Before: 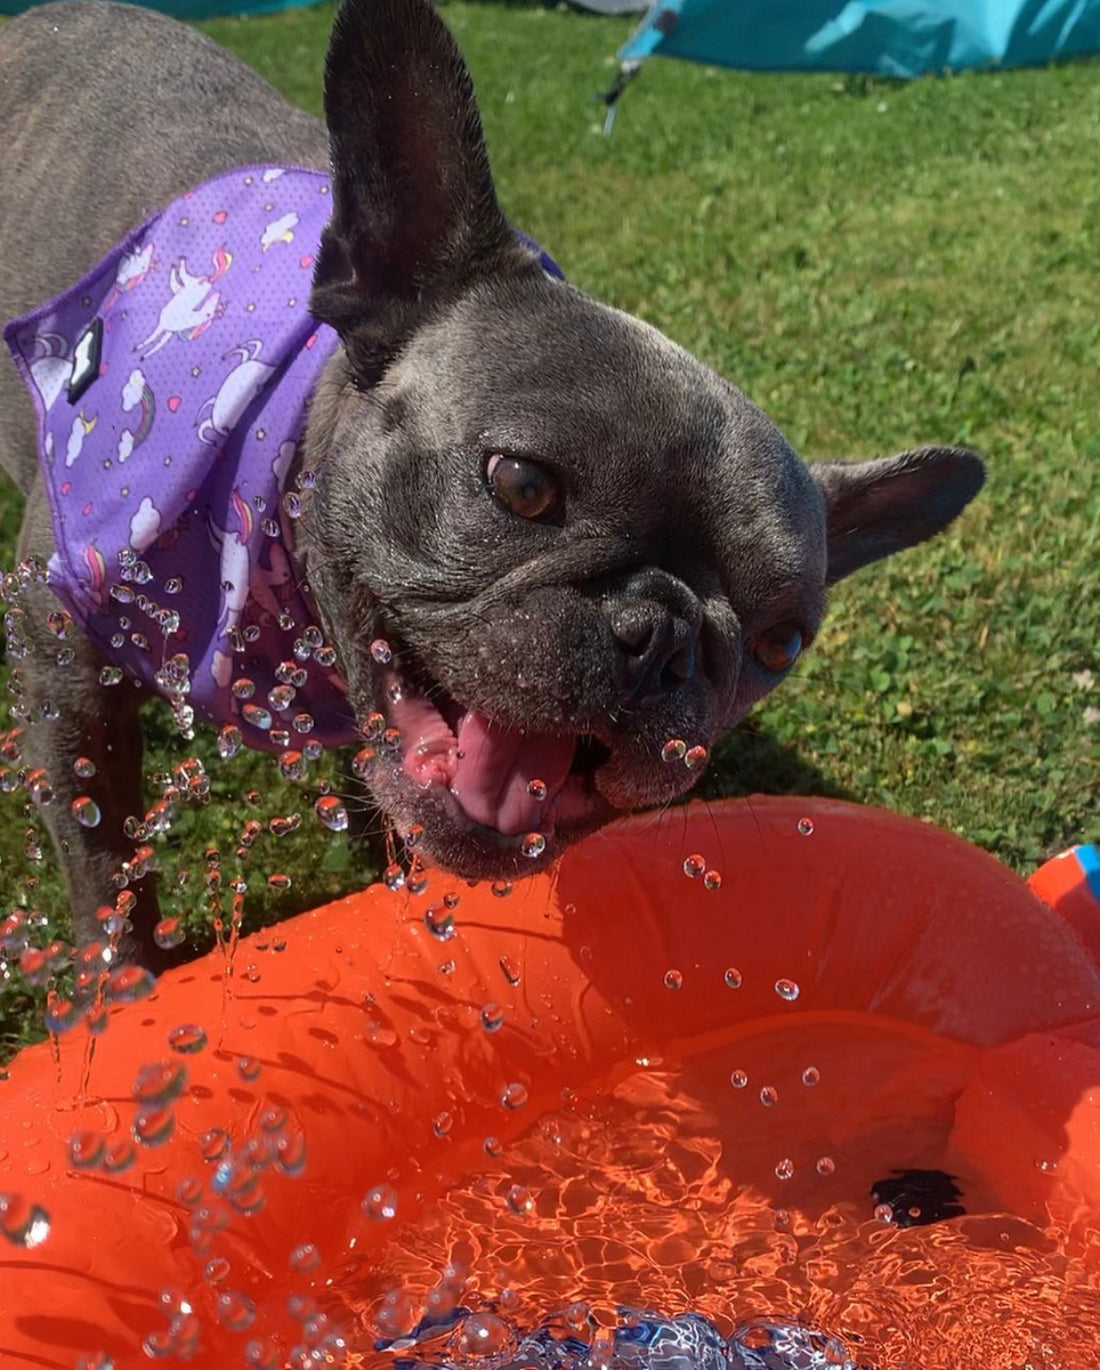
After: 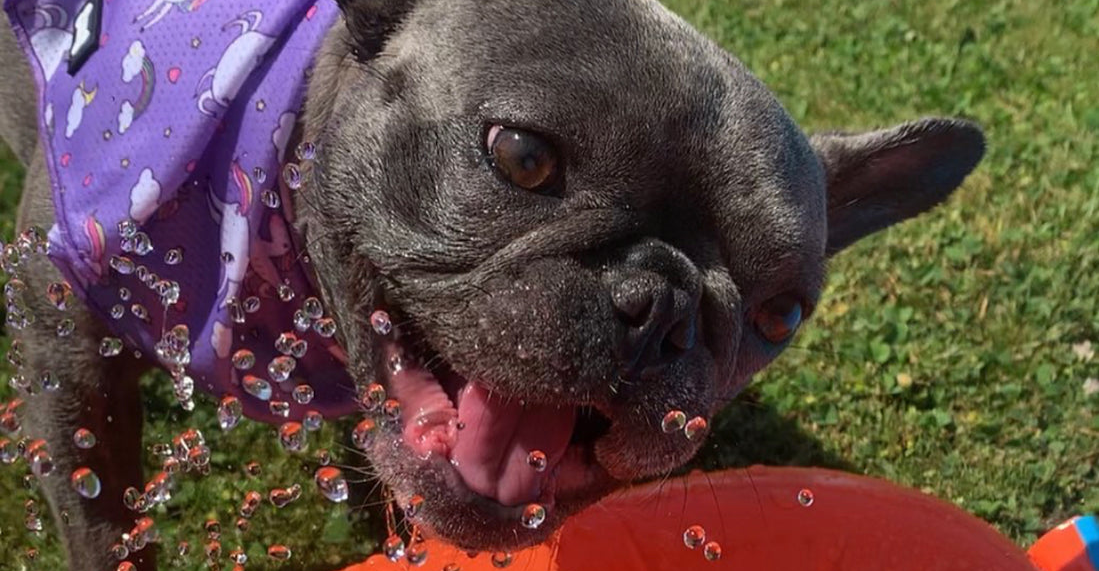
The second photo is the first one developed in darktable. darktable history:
crop and rotate: top 24.027%, bottom 34.262%
